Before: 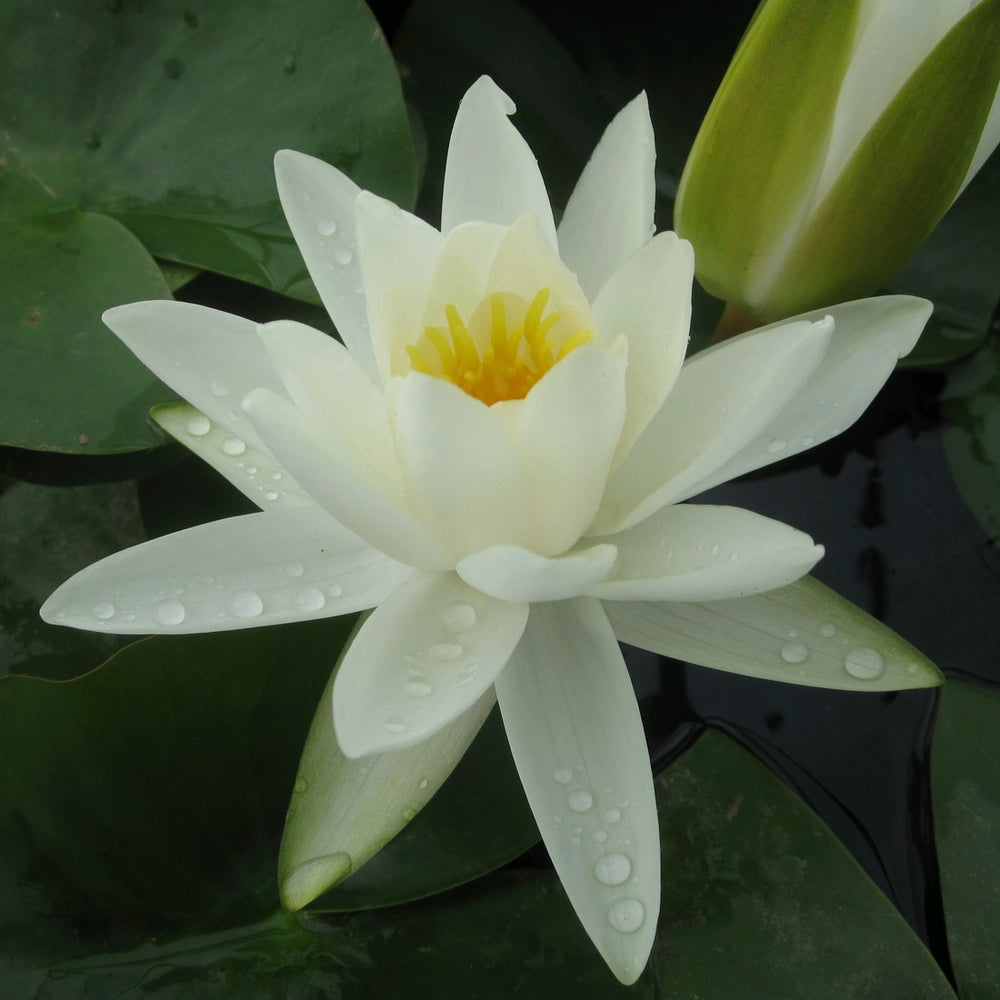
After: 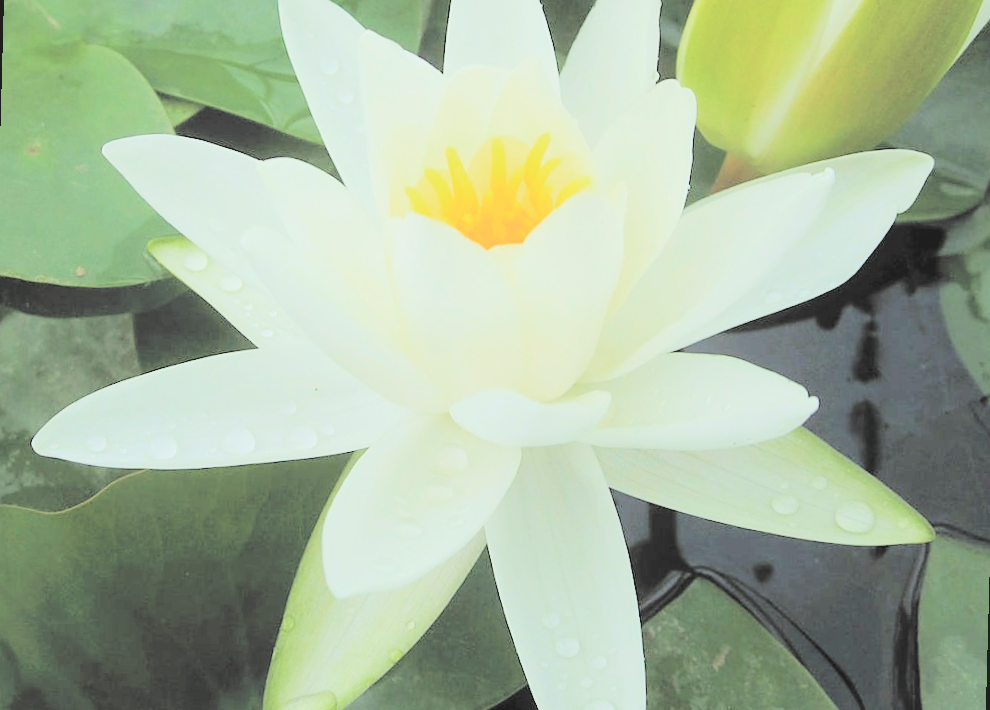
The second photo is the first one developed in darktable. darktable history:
white balance: red 0.983, blue 1.036
sharpen: radius 1.864, amount 0.398, threshold 1.271
crop: top 13.819%, bottom 11.169%
velvia: on, module defaults
contrast brightness saturation: brightness 1
rotate and perspective: rotation 1.57°, crop left 0.018, crop right 0.982, crop top 0.039, crop bottom 0.961
exposure: black level correction 0, exposure 0.7 EV, compensate exposure bias true, compensate highlight preservation false
filmic rgb: black relative exposure -7.32 EV, white relative exposure 5.09 EV, hardness 3.2
